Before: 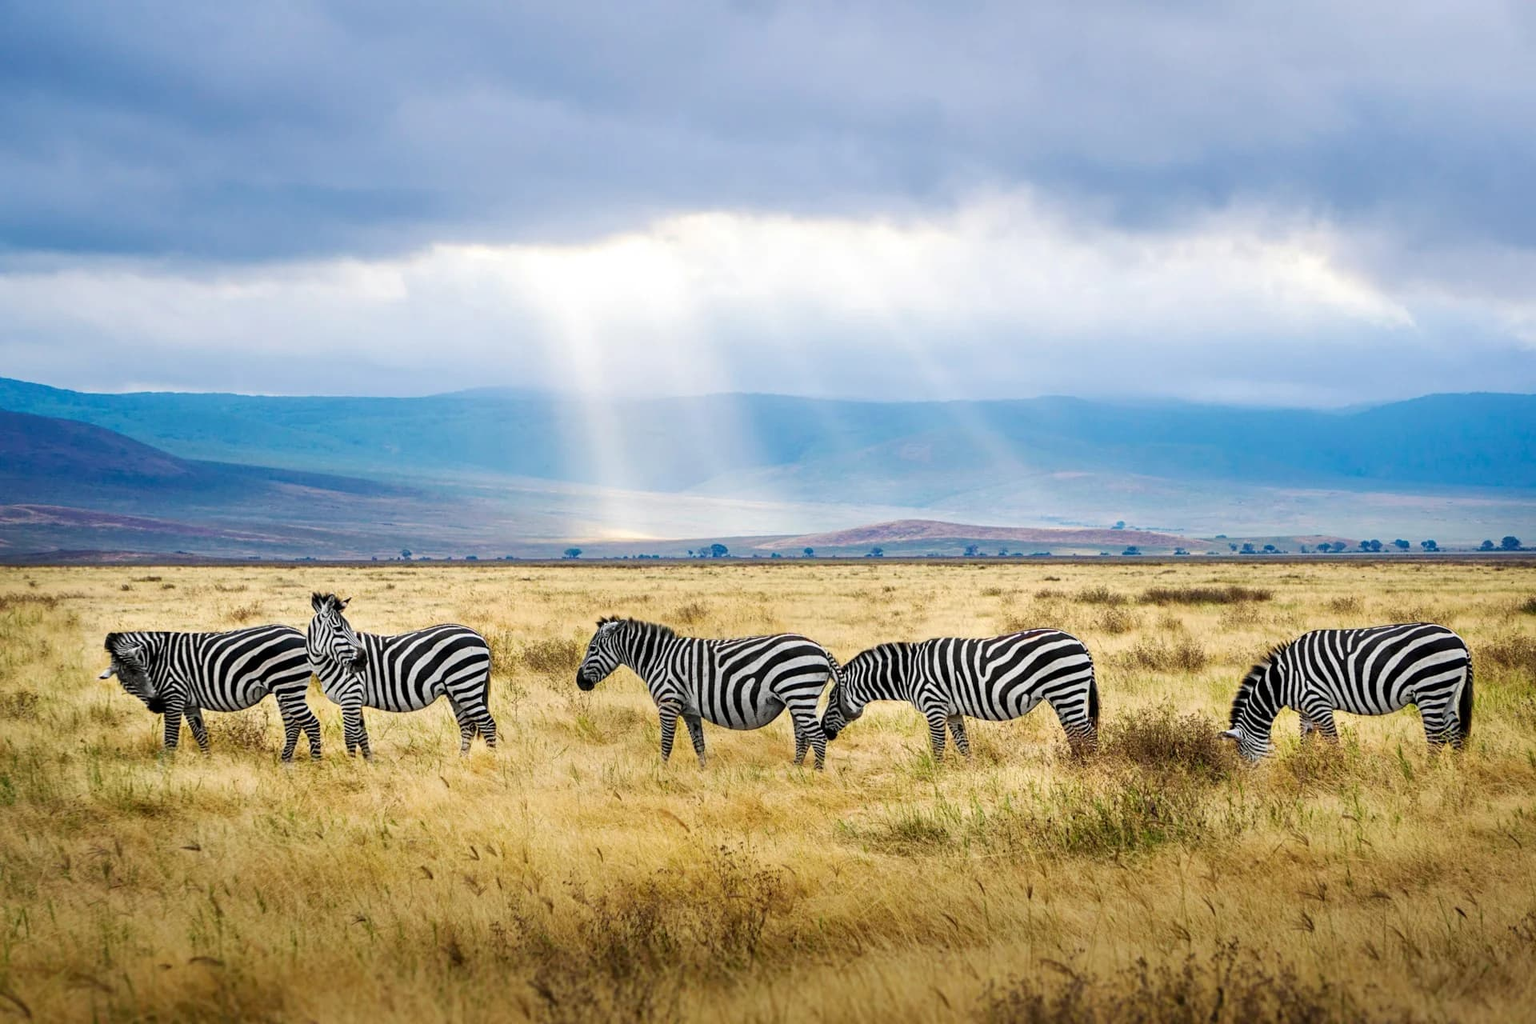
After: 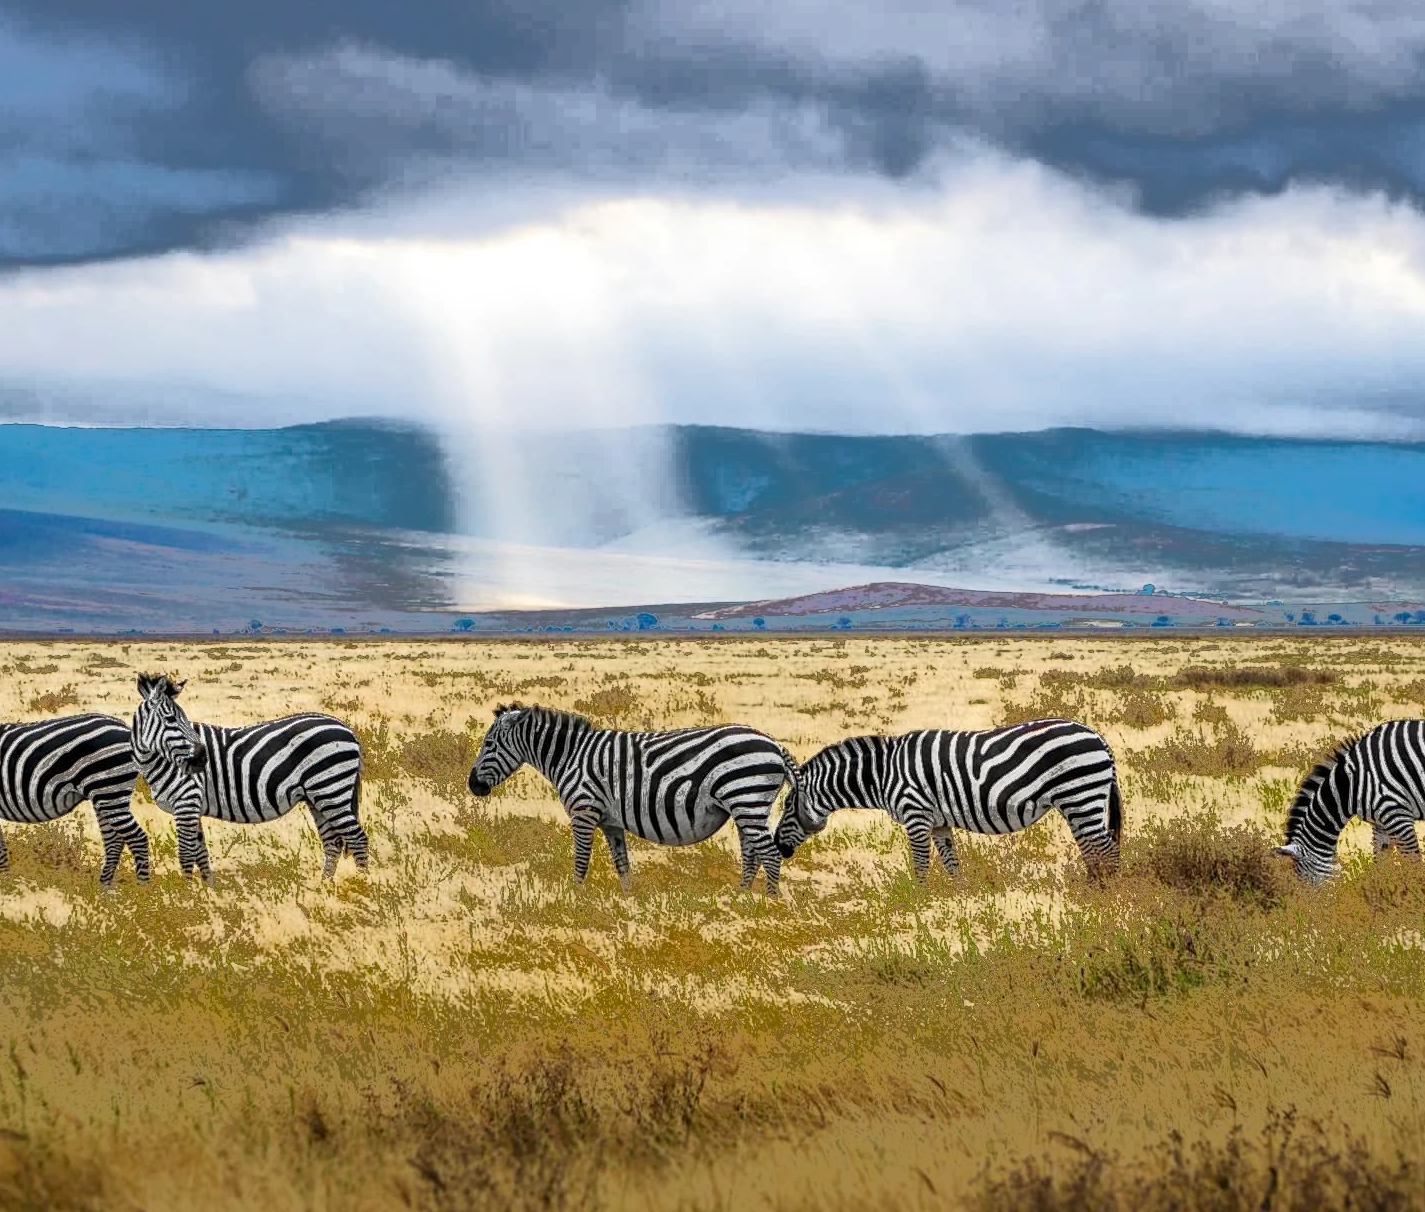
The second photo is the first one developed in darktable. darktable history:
fill light: exposure -0.73 EV, center 0.69, width 2.2
crop and rotate: left 13.15%, top 5.251%, right 12.609%
